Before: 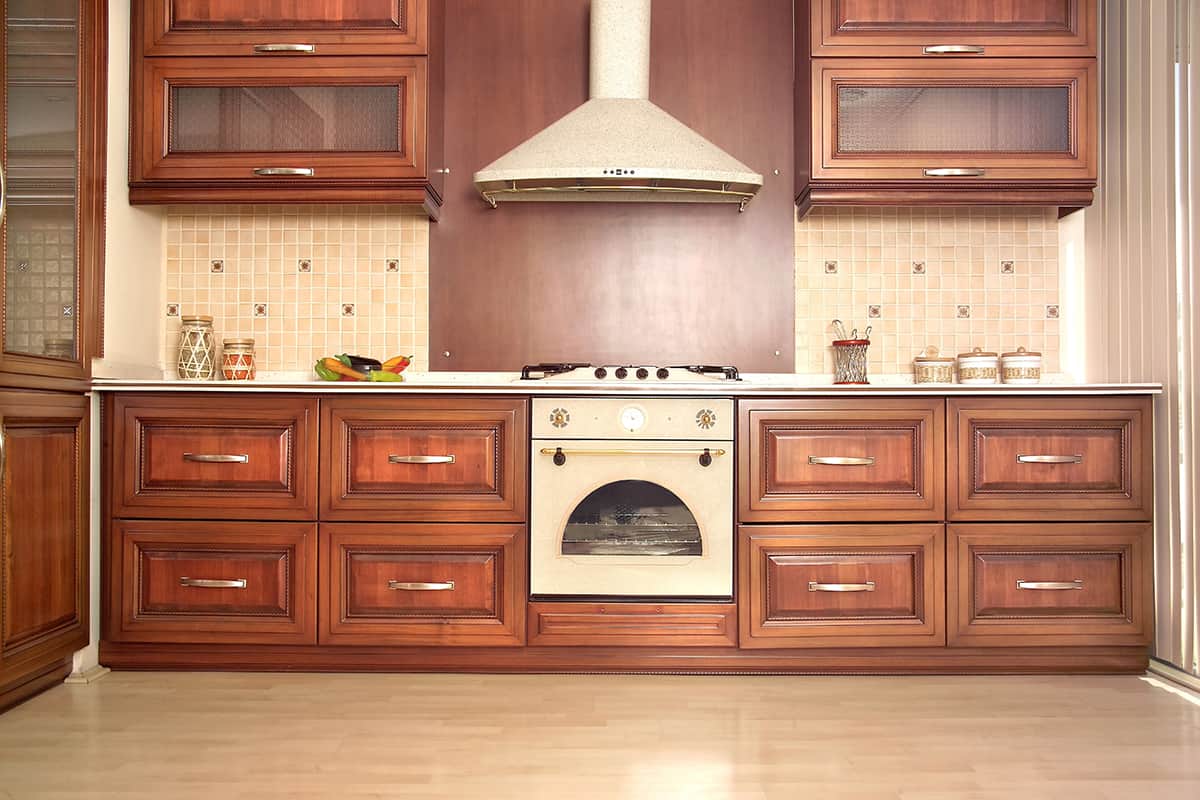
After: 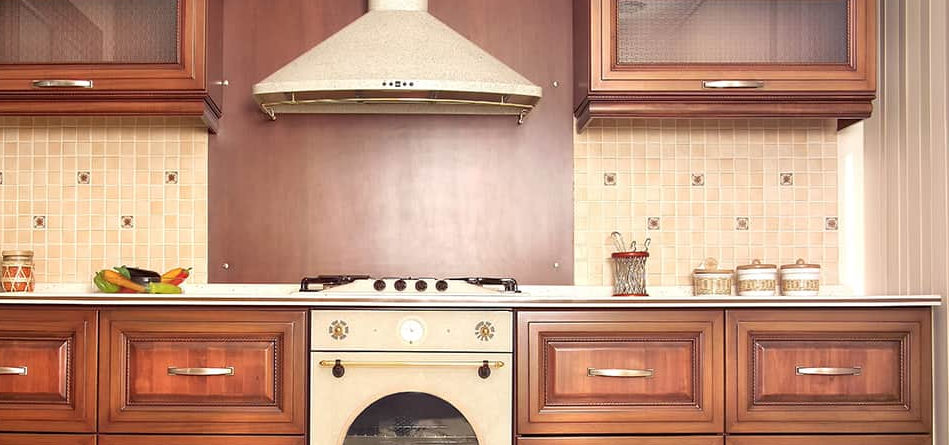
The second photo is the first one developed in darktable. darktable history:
crop: left 18.421%, top 11.088%, right 2.472%, bottom 33.172%
